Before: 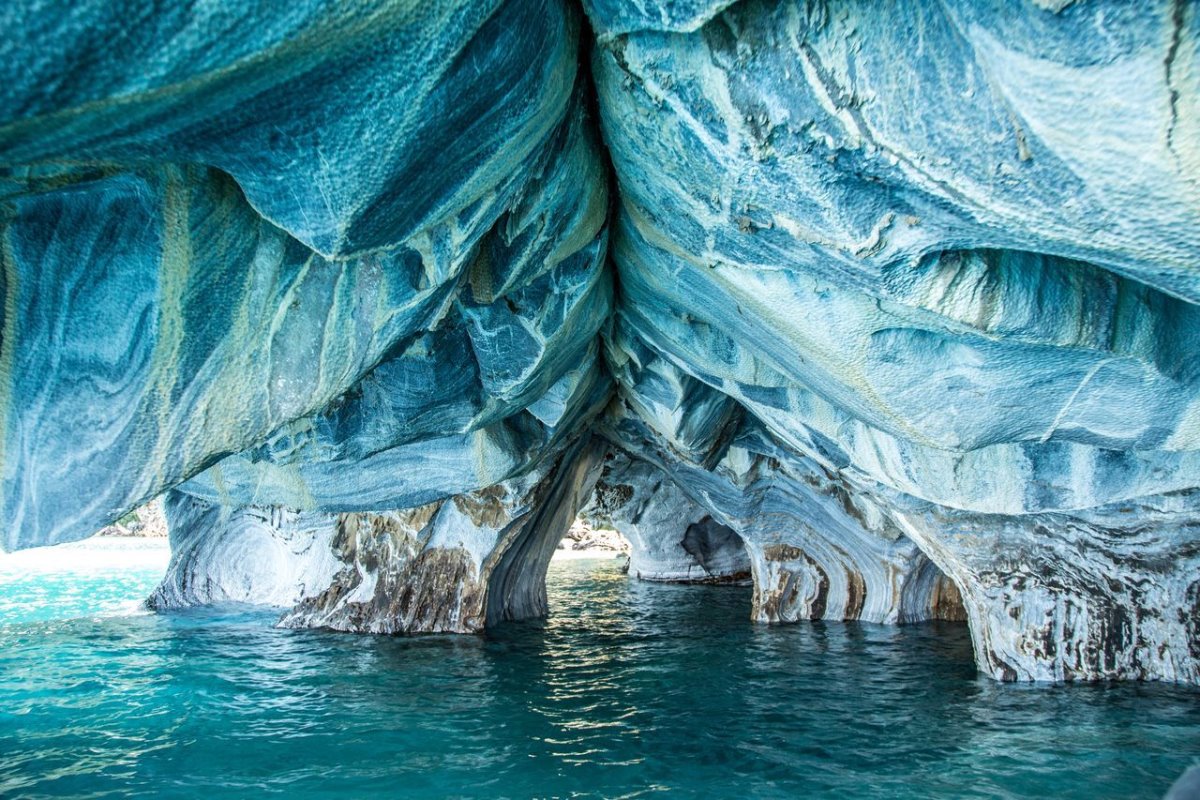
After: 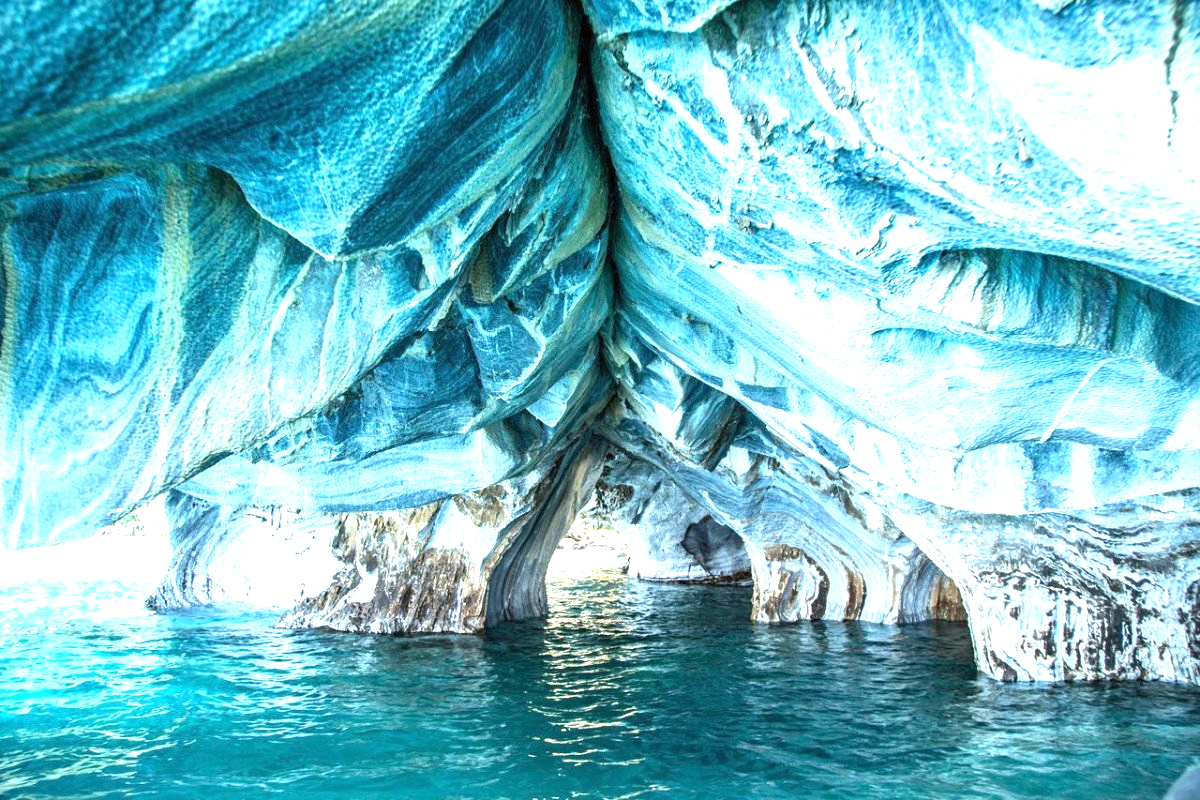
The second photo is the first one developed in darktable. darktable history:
exposure: black level correction 0, exposure 1.188 EV, compensate exposure bias true, compensate highlight preservation false
